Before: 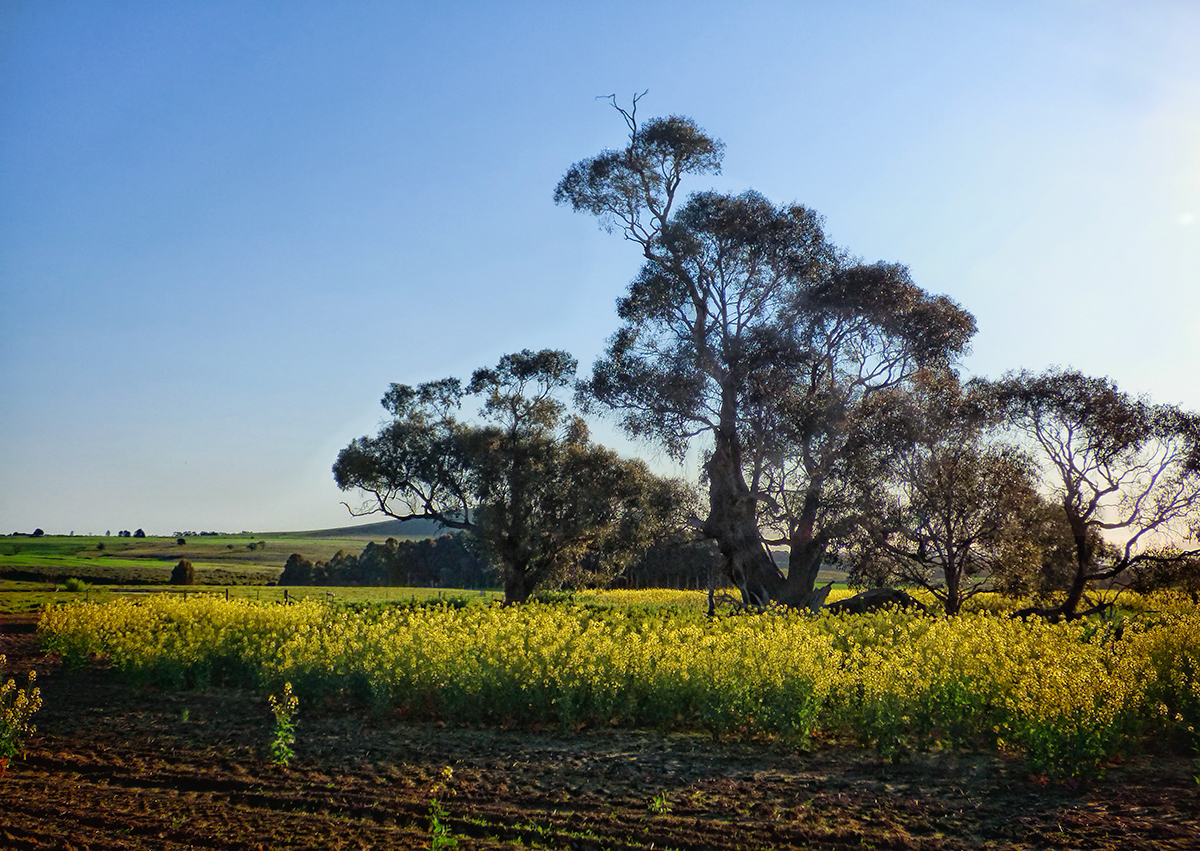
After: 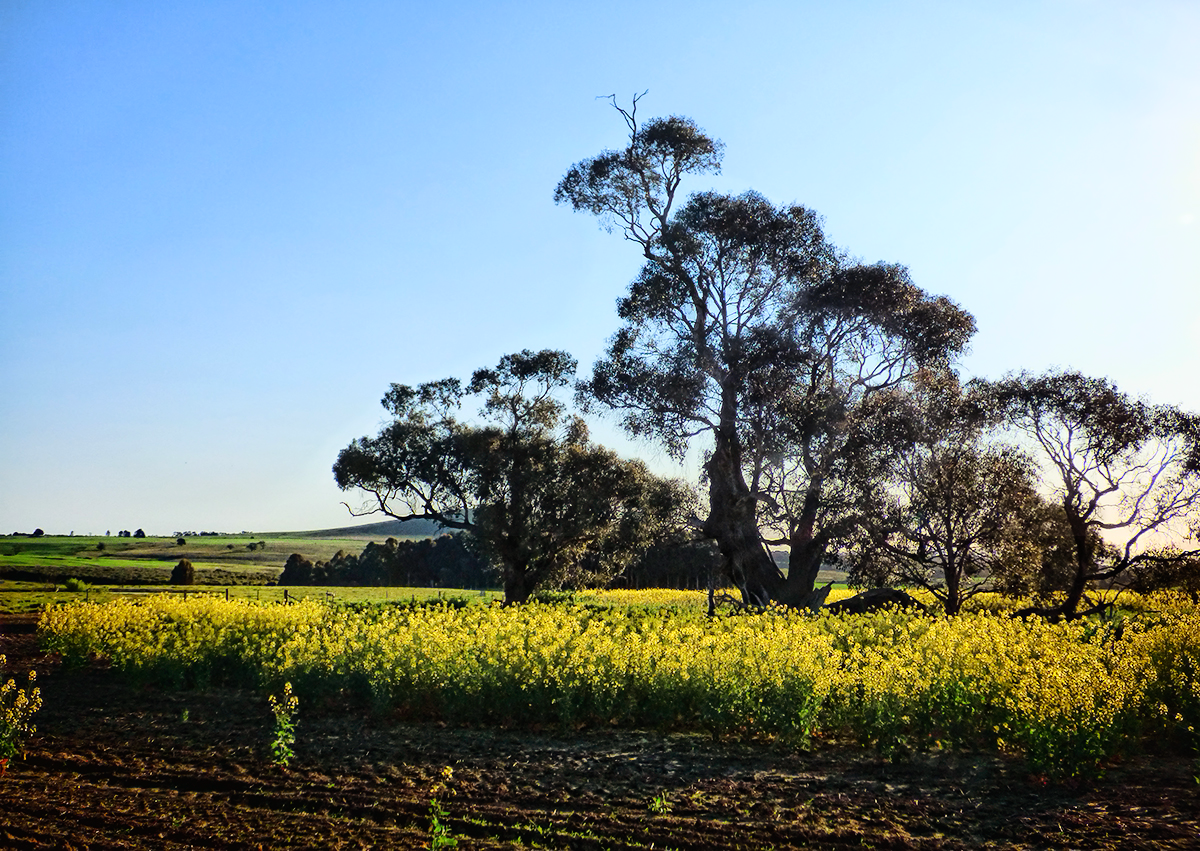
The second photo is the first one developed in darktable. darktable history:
base curve: curves: ch0 [(0, 0) (0.036, 0.025) (0.121, 0.166) (0.206, 0.329) (0.605, 0.79) (1, 1)]
